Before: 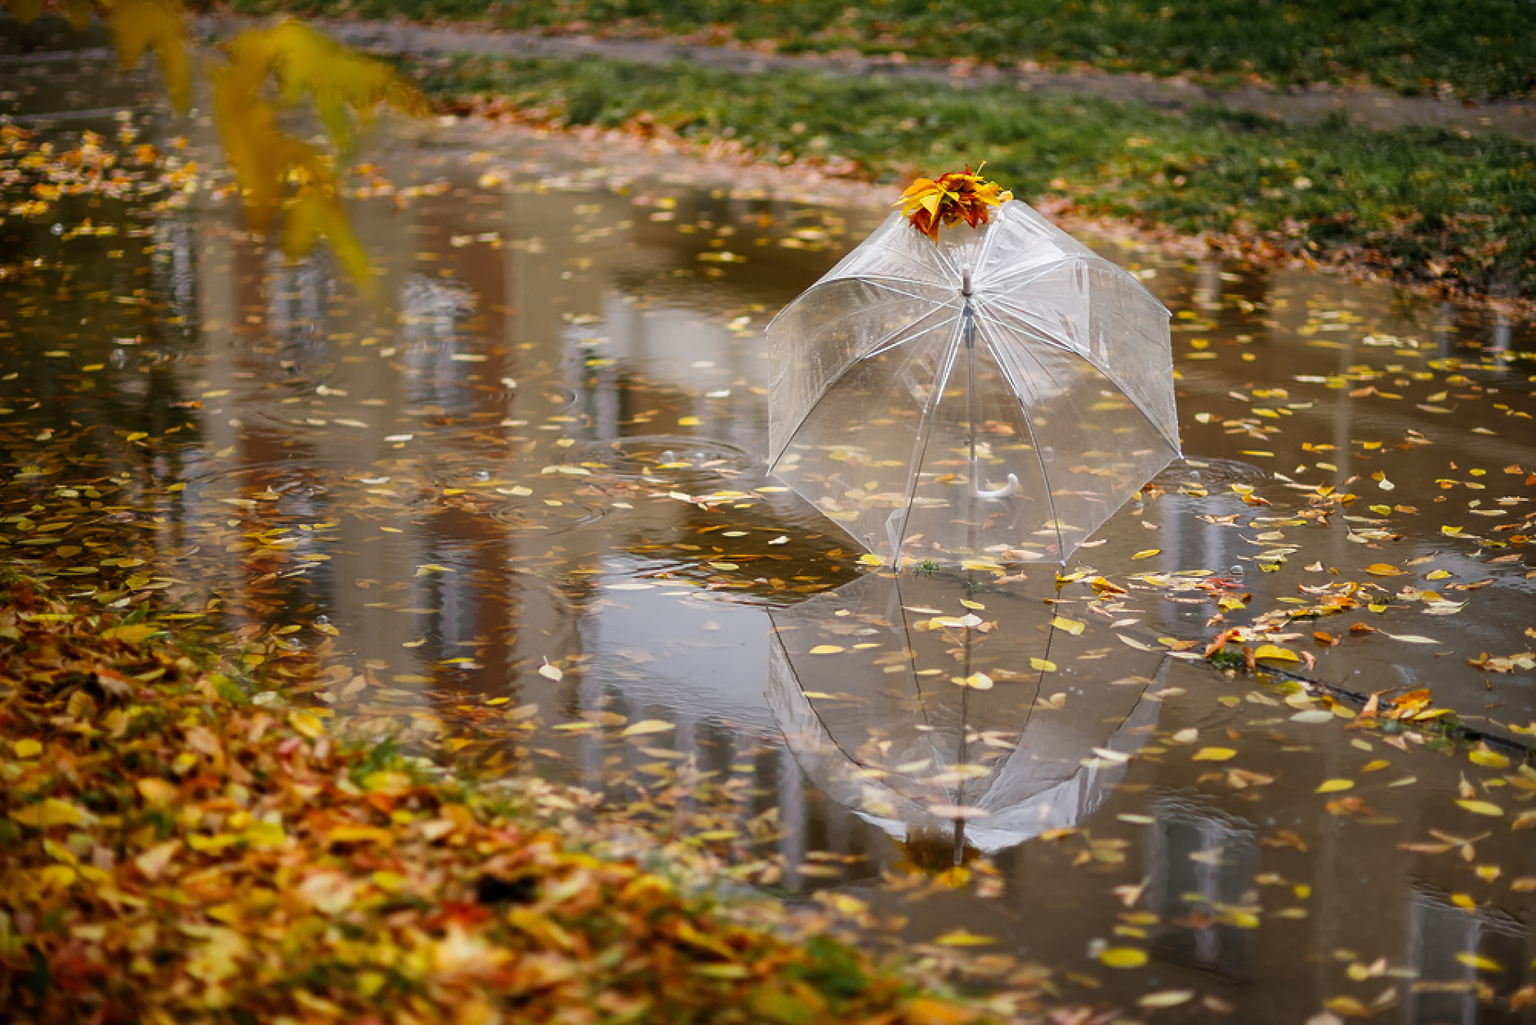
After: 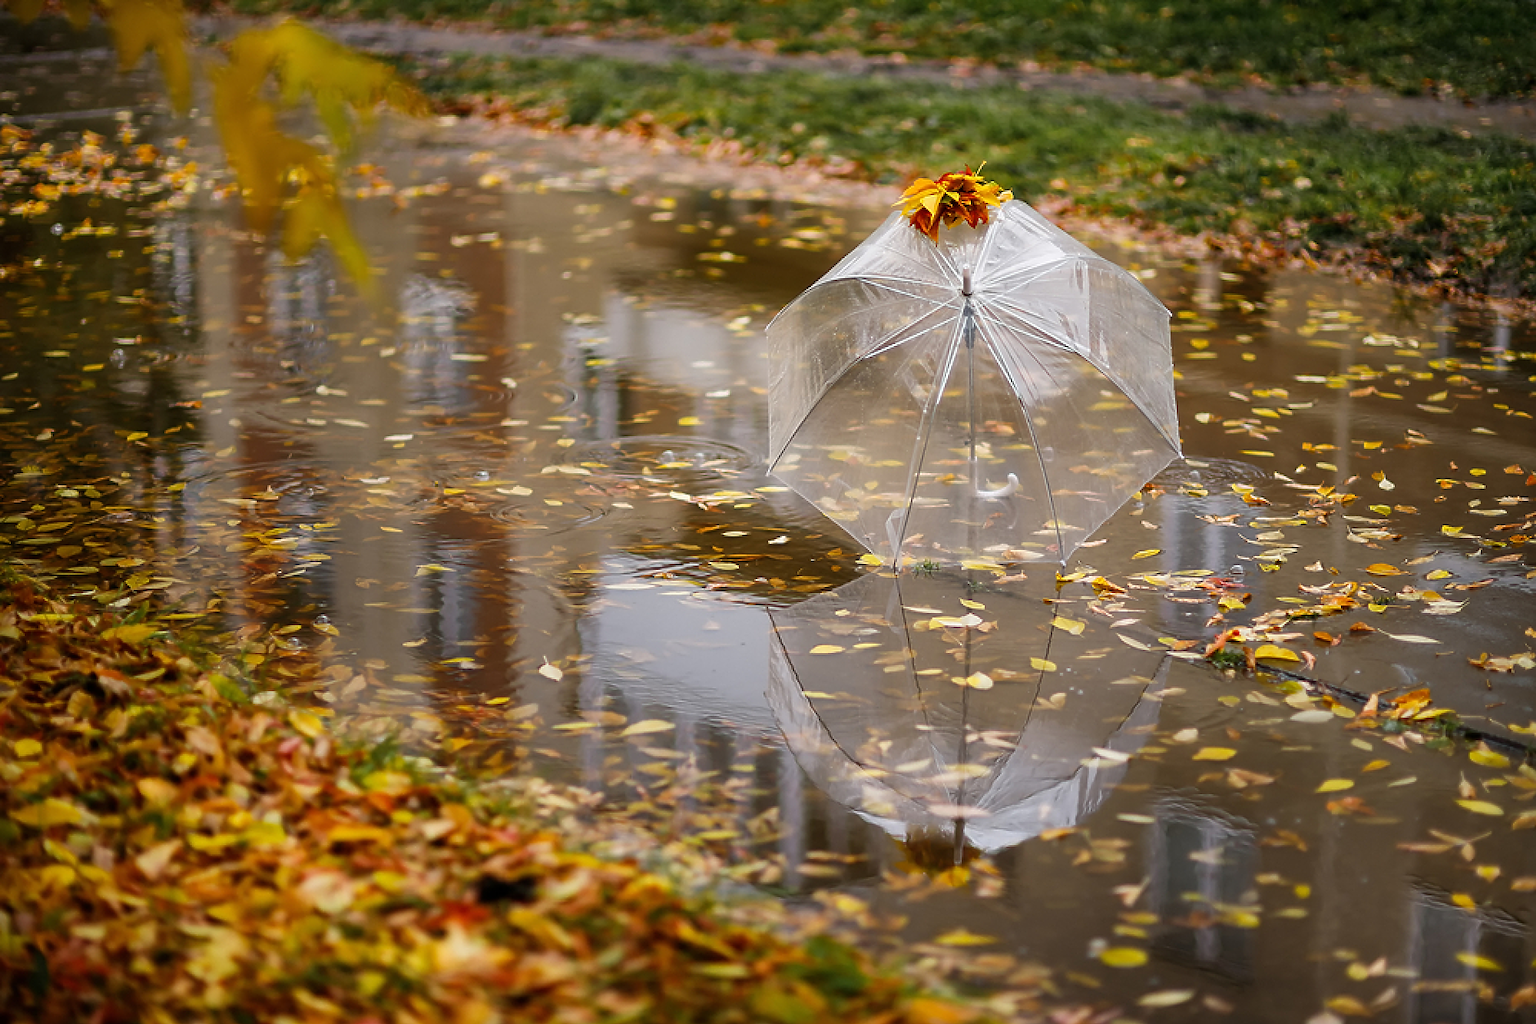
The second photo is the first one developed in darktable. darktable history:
sharpen: radius 1.009, threshold 0.998
